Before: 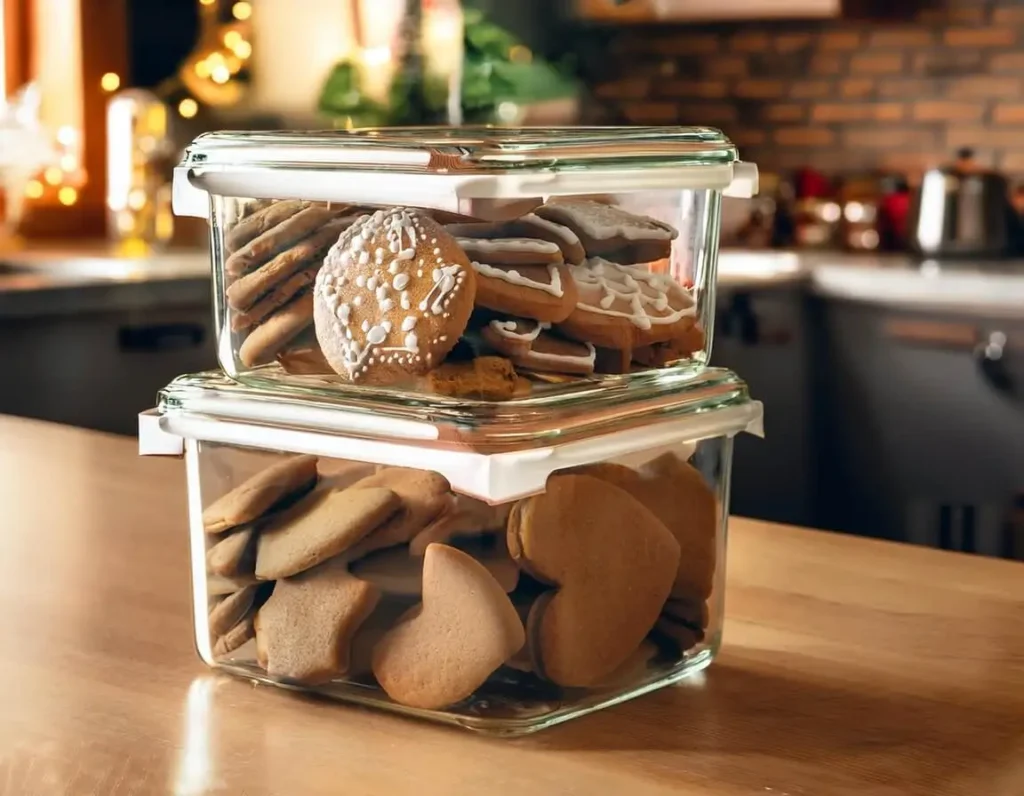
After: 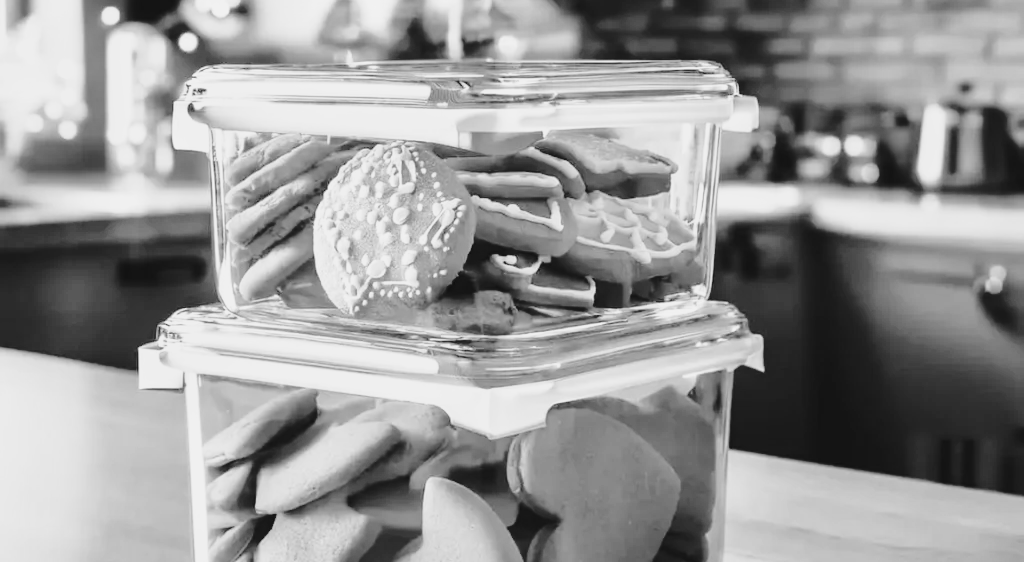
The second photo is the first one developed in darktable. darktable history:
tone equalizer: -8 EV 0.001 EV, -7 EV -0.004 EV, -6 EV 0.009 EV, -5 EV 0.032 EV, -4 EV 0.276 EV, -3 EV 0.644 EV, -2 EV 0.584 EV, -1 EV 0.187 EV, +0 EV 0.024 EV
monochrome: a -74.22, b 78.2
base curve: curves: ch0 [(0, 0) (0.032, 0.037) (0.105, 0.228) (0.435, 0.76) (0.856, 0.983) (1, 1)], preserve colors none
color balance: lift [1.004, 1.002, 1.002, 0.998], gamma [1, 1.007, 1.002, 0.993], gain [1, 0.977, 1.013, 1.023], contrast -3.64%
crop and rotate: top 8.293%, bottom 20.996%
